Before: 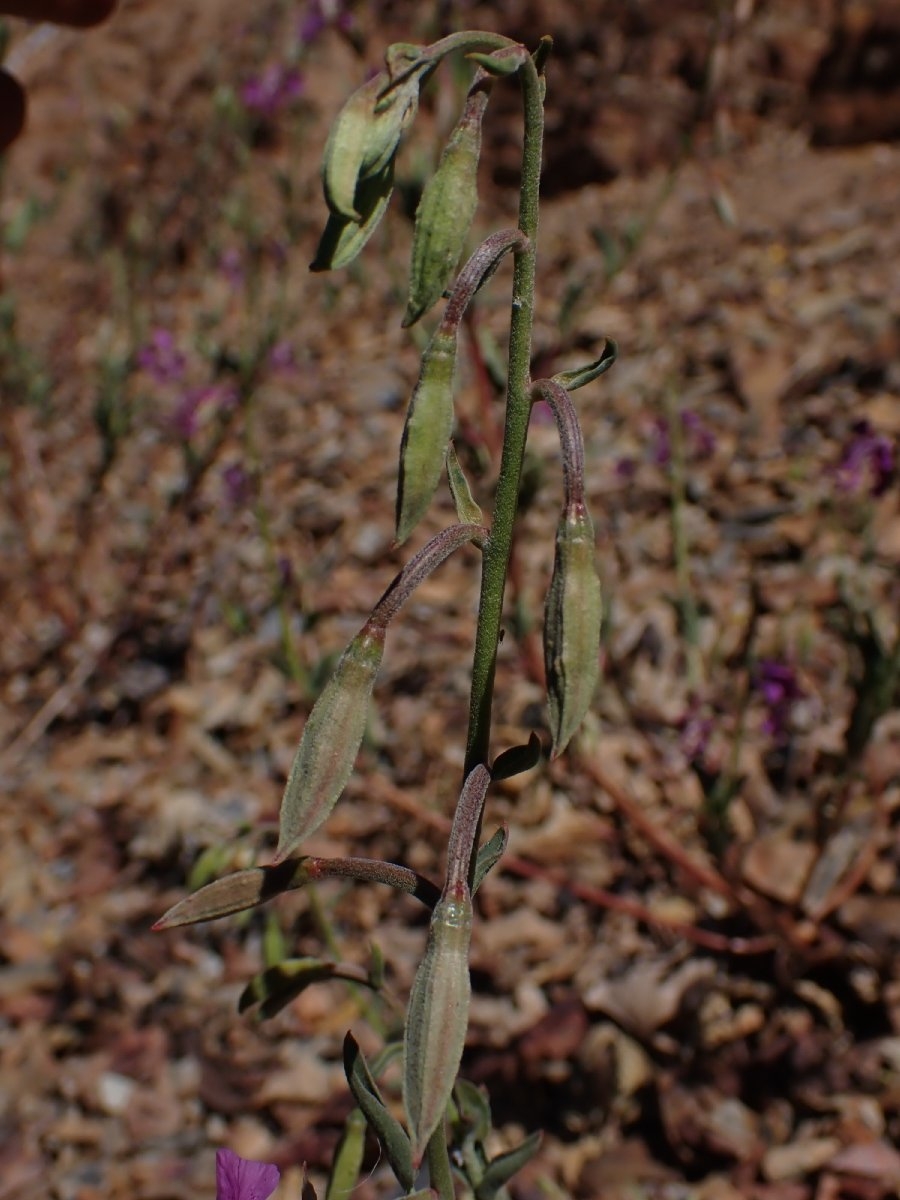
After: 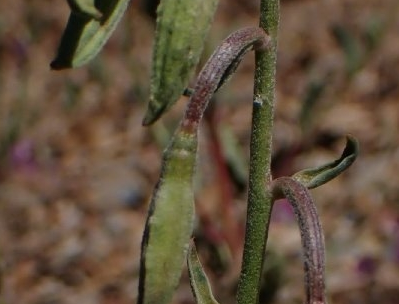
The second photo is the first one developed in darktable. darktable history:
crop: left 28.84%, top 16.847%, right 26.786%, bottom 57.818%
